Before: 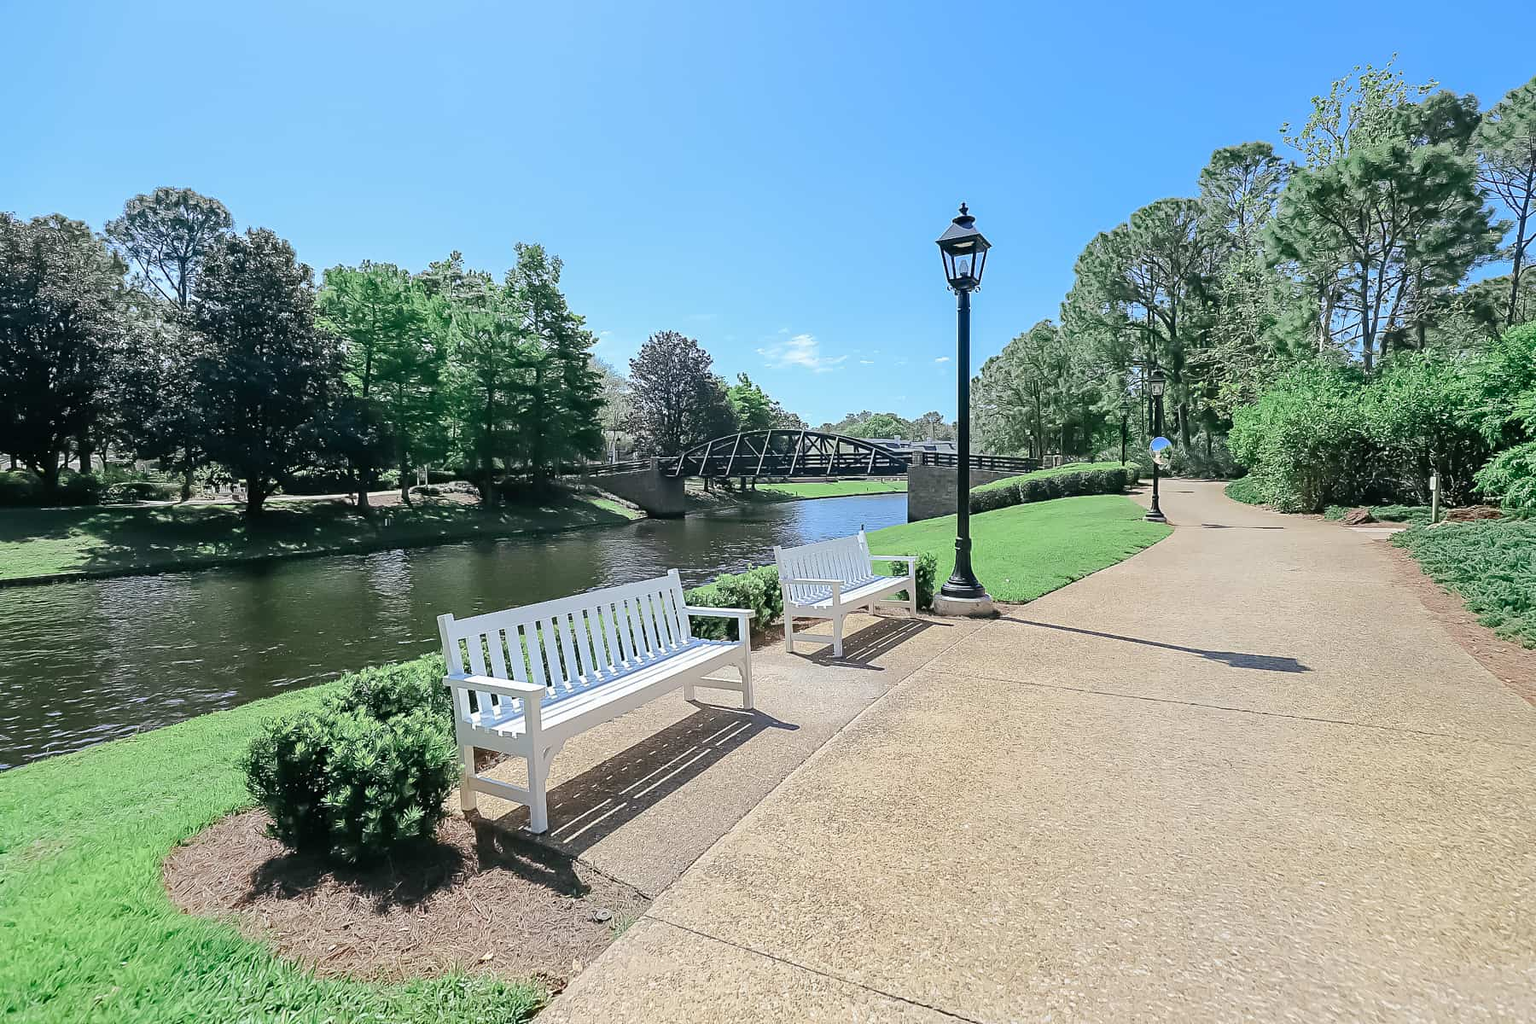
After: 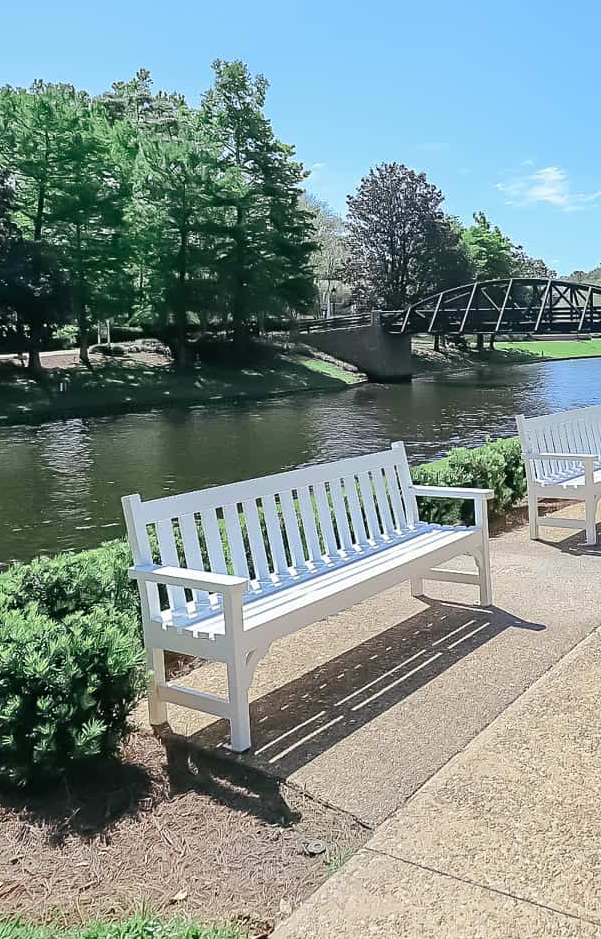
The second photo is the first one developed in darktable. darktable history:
crop and rotate: left 21.758%, top 18.752%, right 44.846%, bottom 2.983%
